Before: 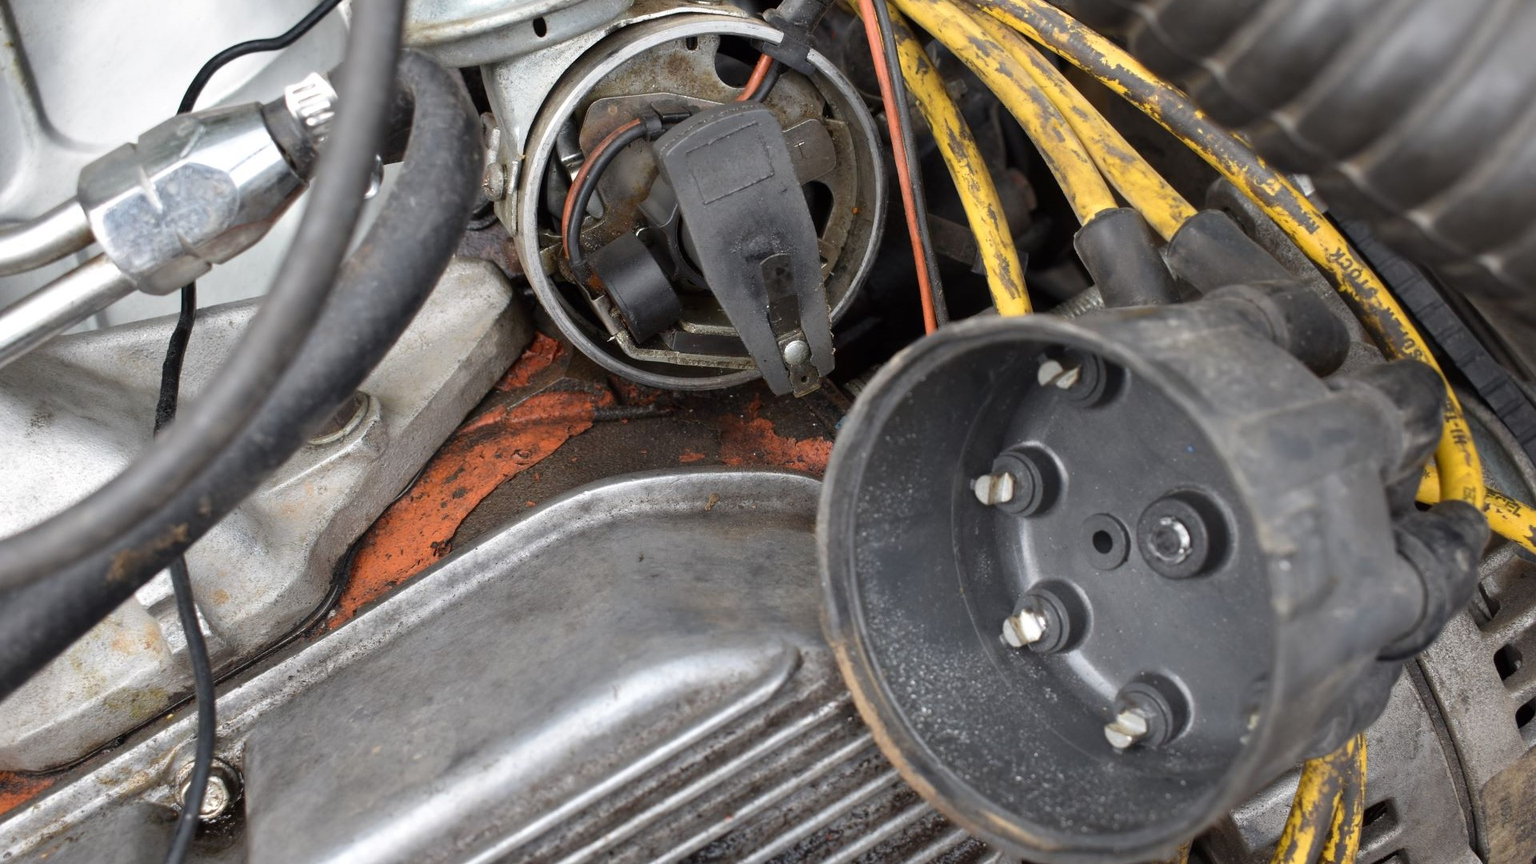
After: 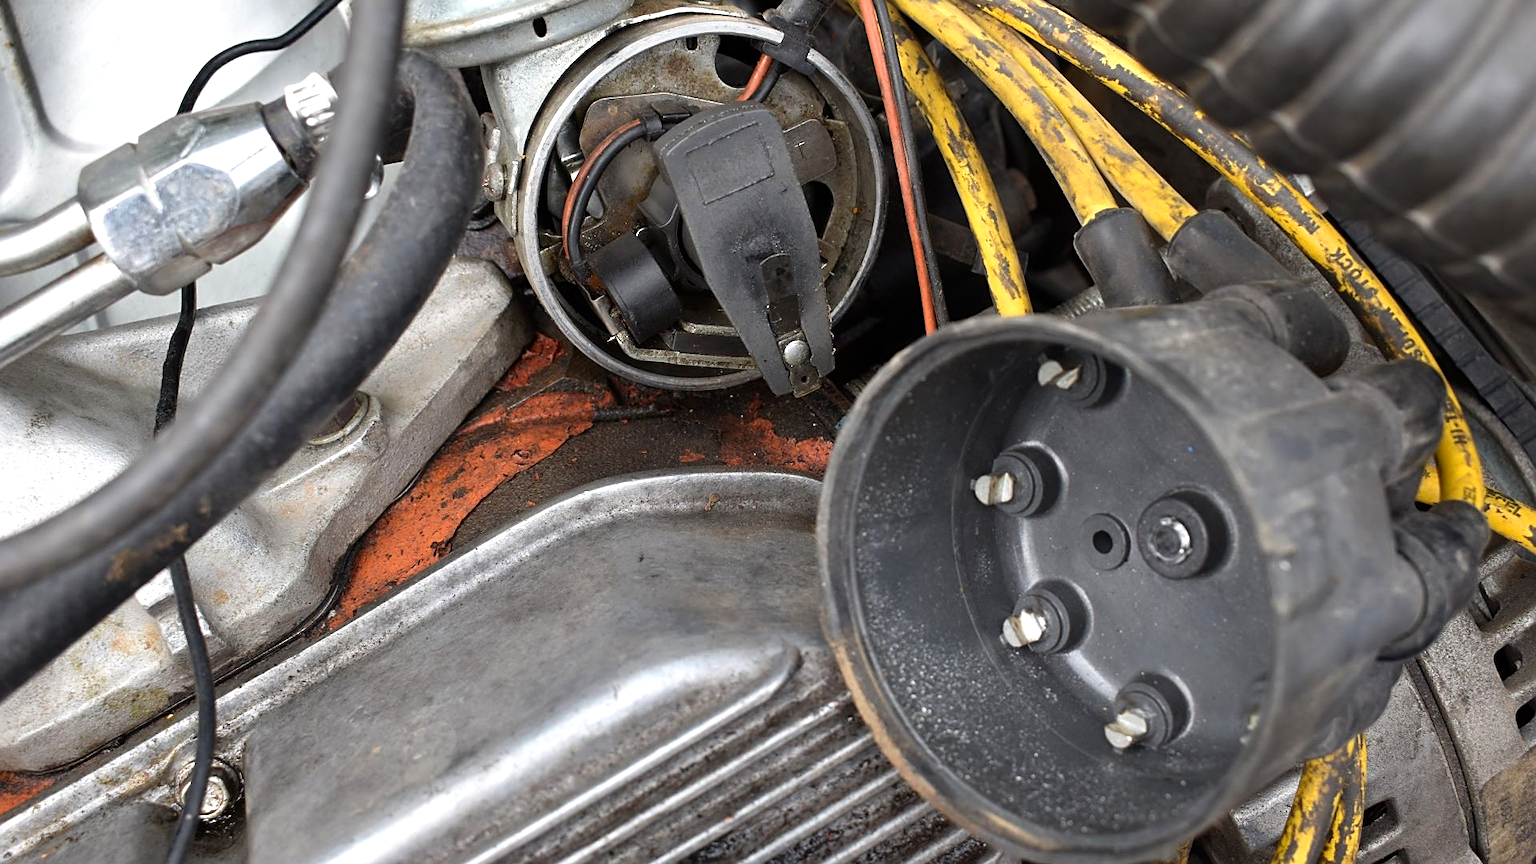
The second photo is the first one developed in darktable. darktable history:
sharpen: on, module defaults
color balance: contrast 10%
